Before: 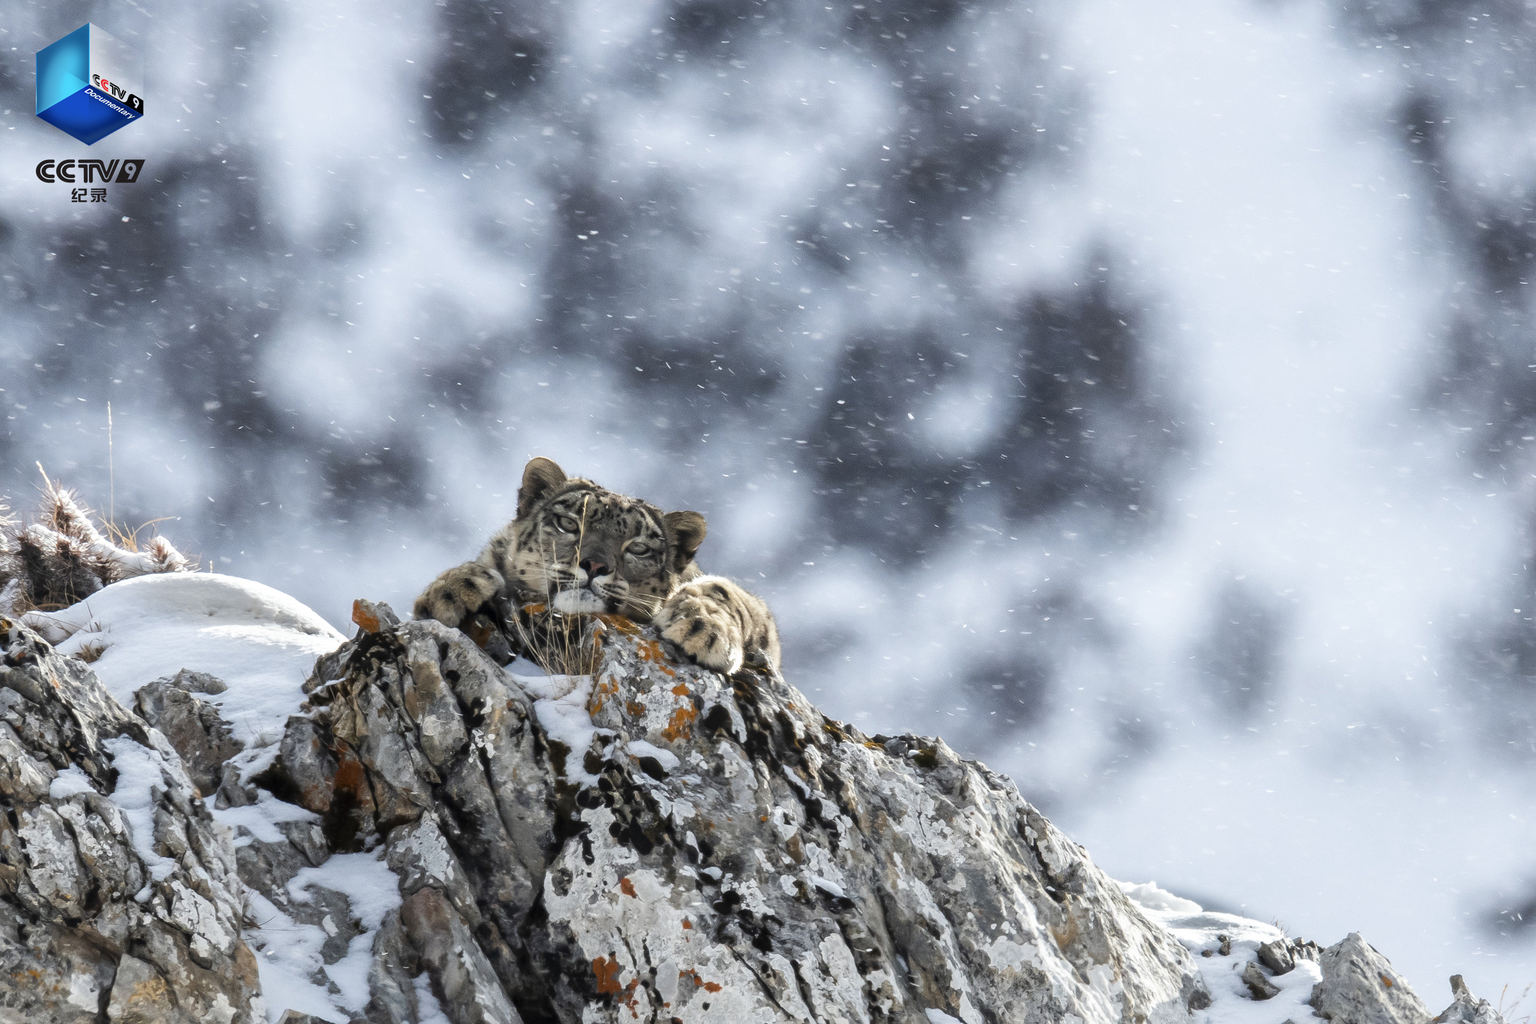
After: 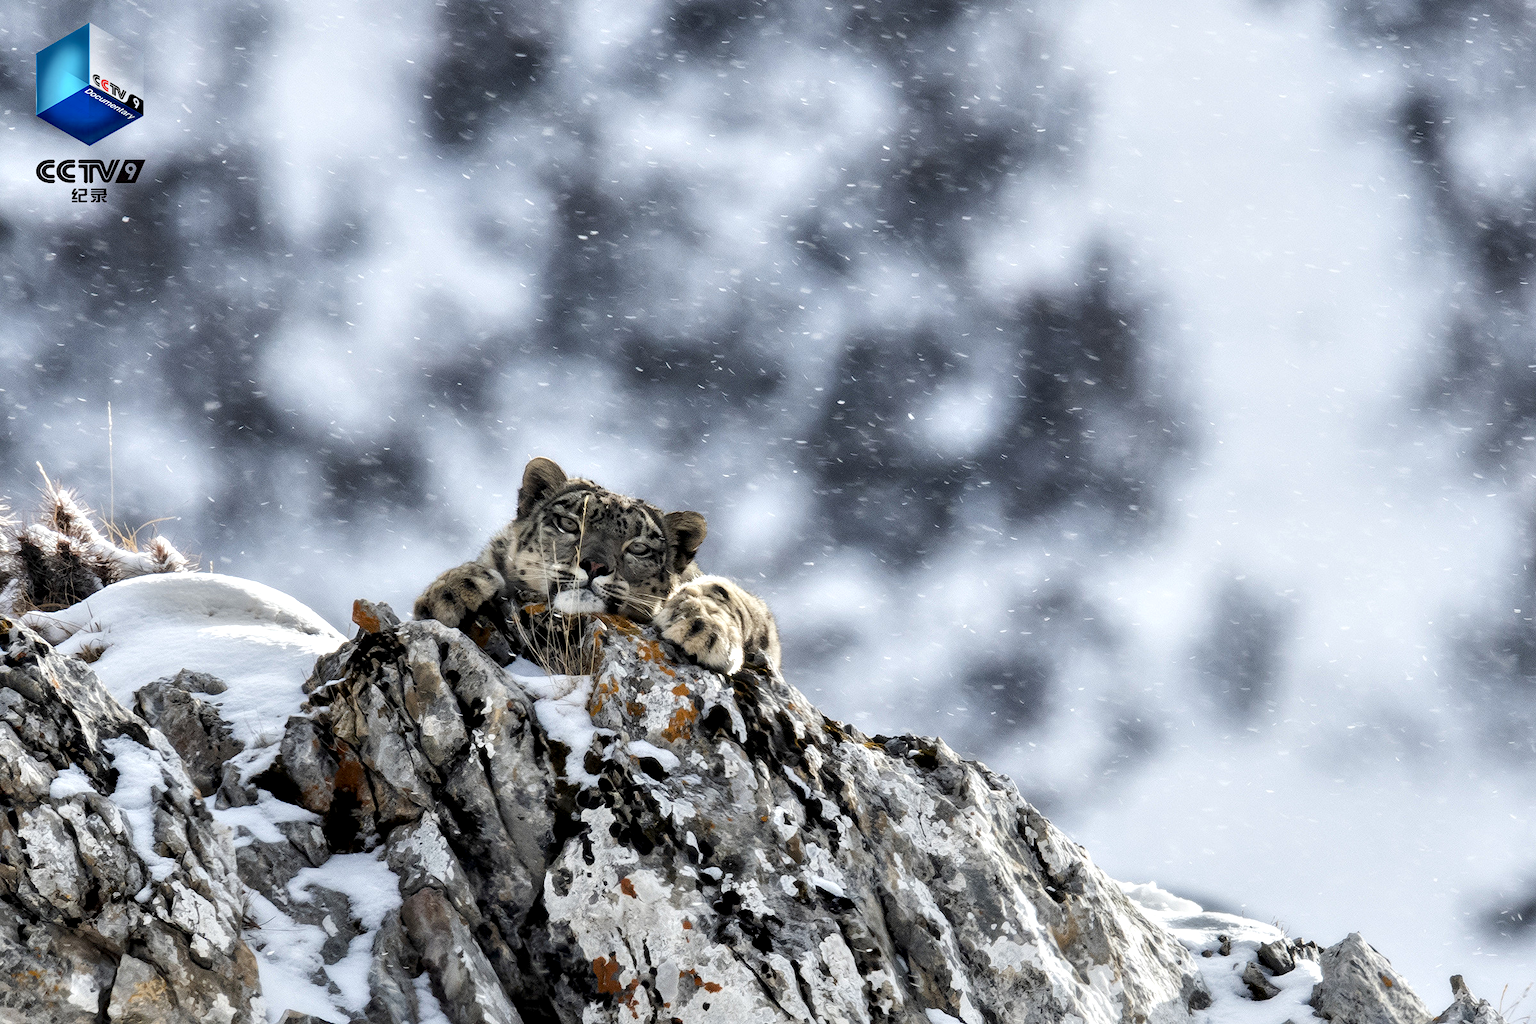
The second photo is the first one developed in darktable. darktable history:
diffuse or sharpen "deblur": iterations 25, radius span 10, edge sensitivity 3, edge threshold 1, 1st order anisotropy 100%, 3rd order anisotropy 100%, 1st order speed -25%, 2nd order speed 12.5%, 3rd order speed -50%, 4th order speed 25%
diffuse or sharpen "sharpen": edge sensitivity 1, 1st order anisotropy 100%, 2nd order anisotropy 100%, 3rd order anisotropy 100%, 4th order anisotropy 100%, 1st order speed -25%, 2nd order speed -25%, 3rd order speed -29.87%, 4th order speed -30.13%
contrast equalizer "1": y [[0.514, 0.573, 0.581, 0.508, 0.5, 0.5], [0.5 ×6], [0.5 ×6], [0 ×6], [0 ×6]]
